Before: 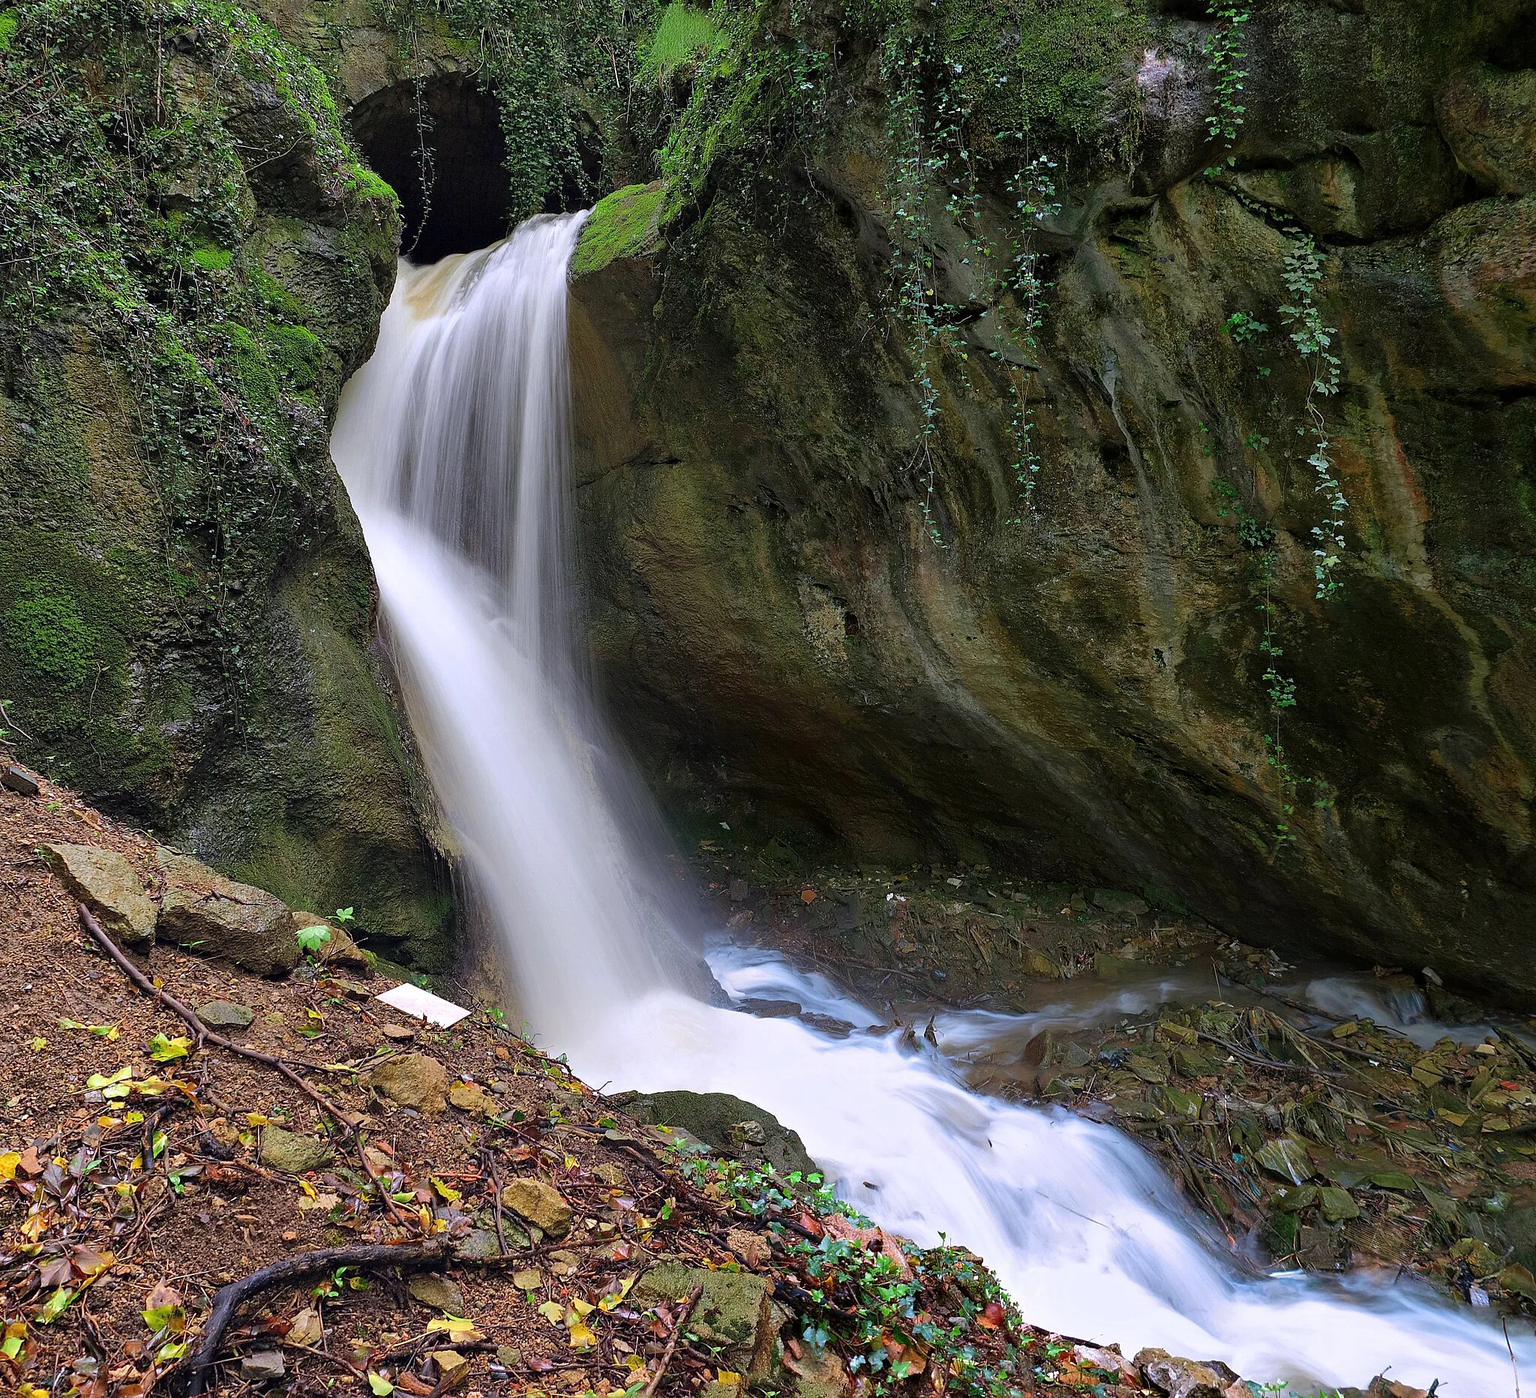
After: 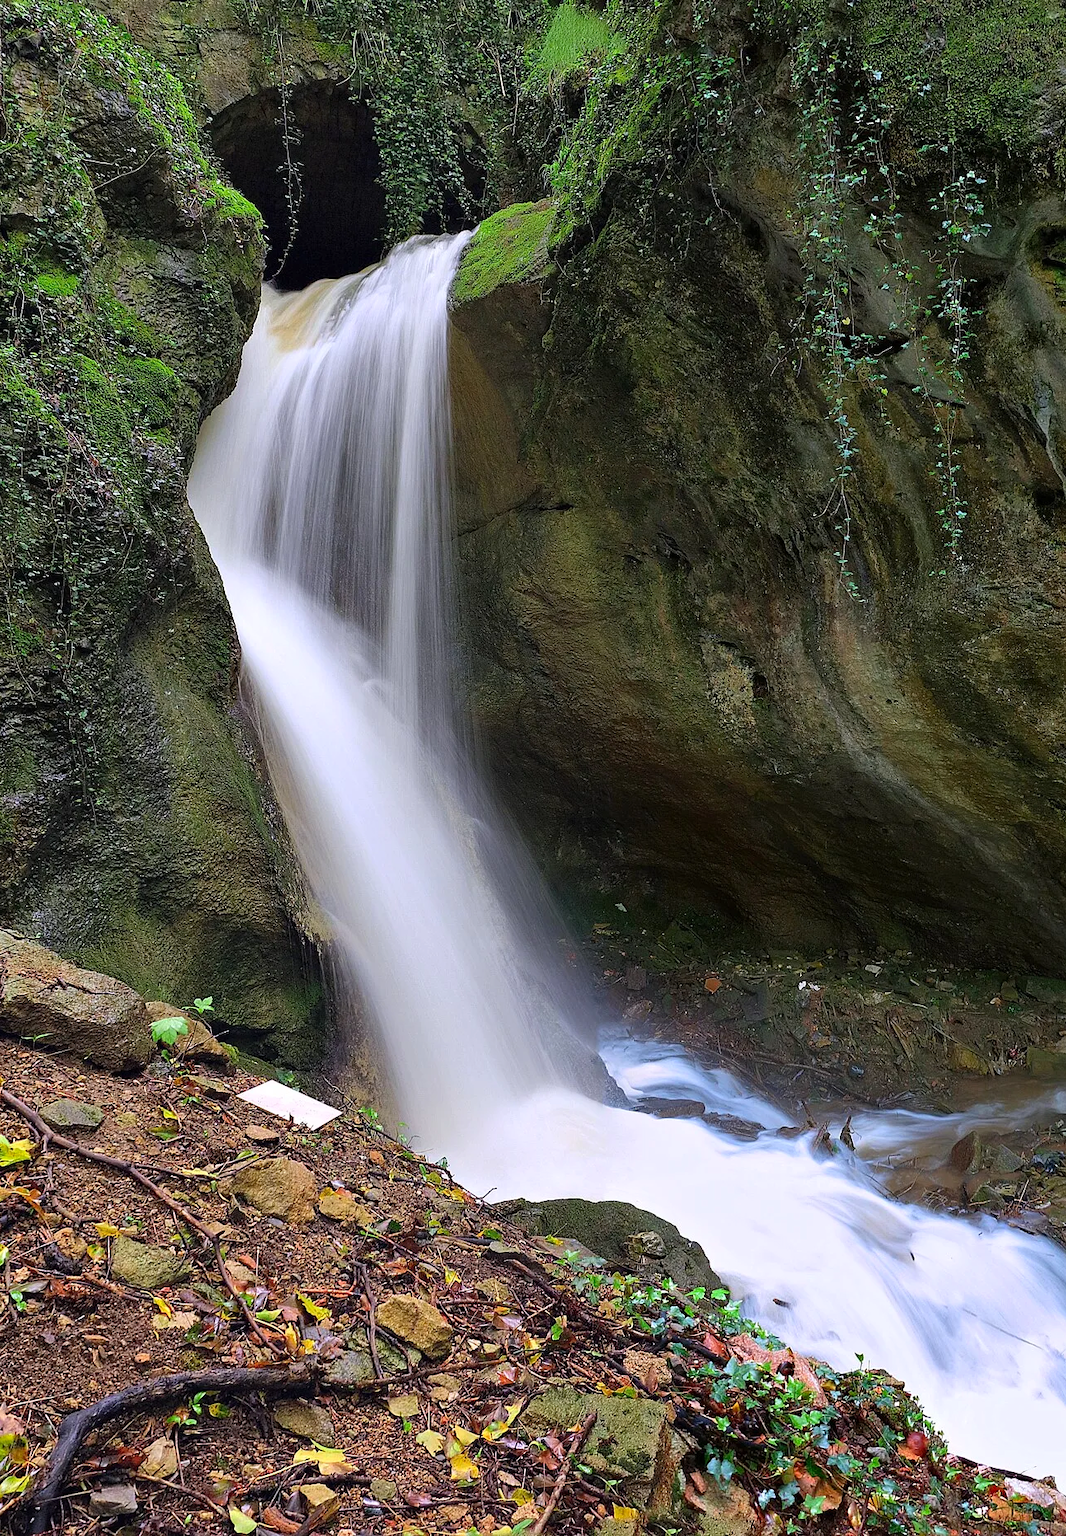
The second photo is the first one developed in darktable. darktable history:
crop: left 10.424%, right 26.385%
contrast brightness saturation: contrast 0.099, brightness 0.035, saturation 0.091
